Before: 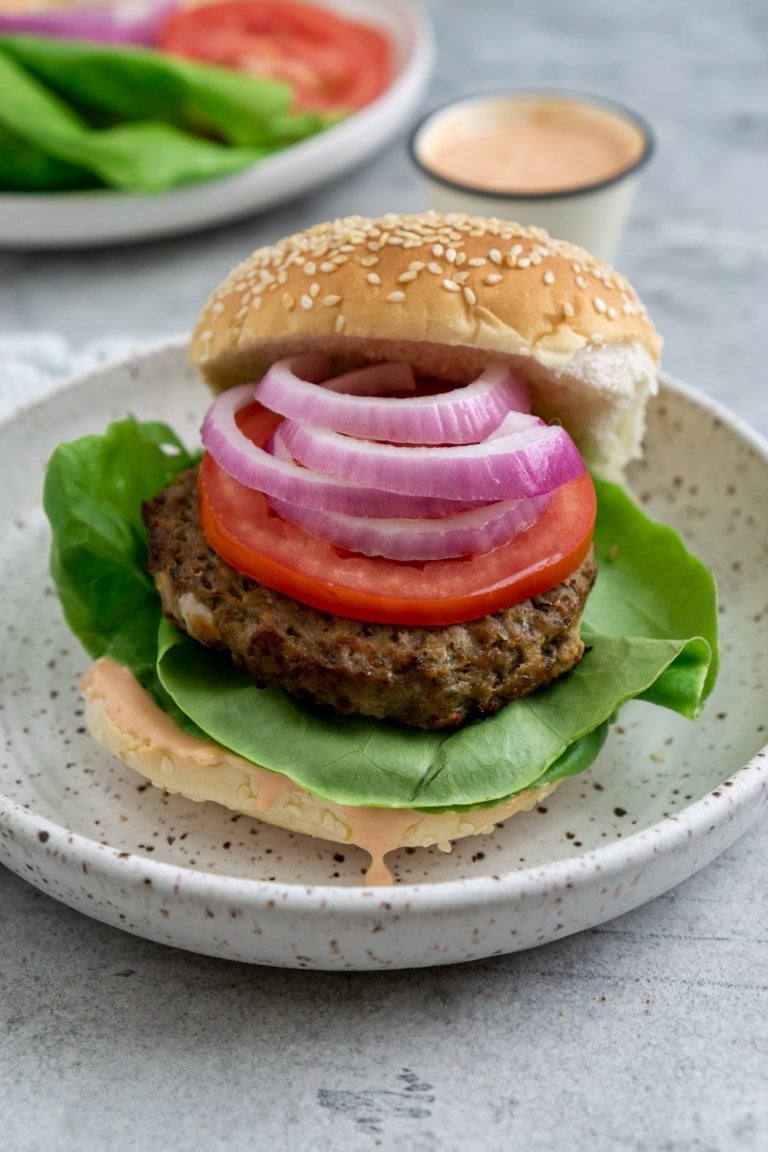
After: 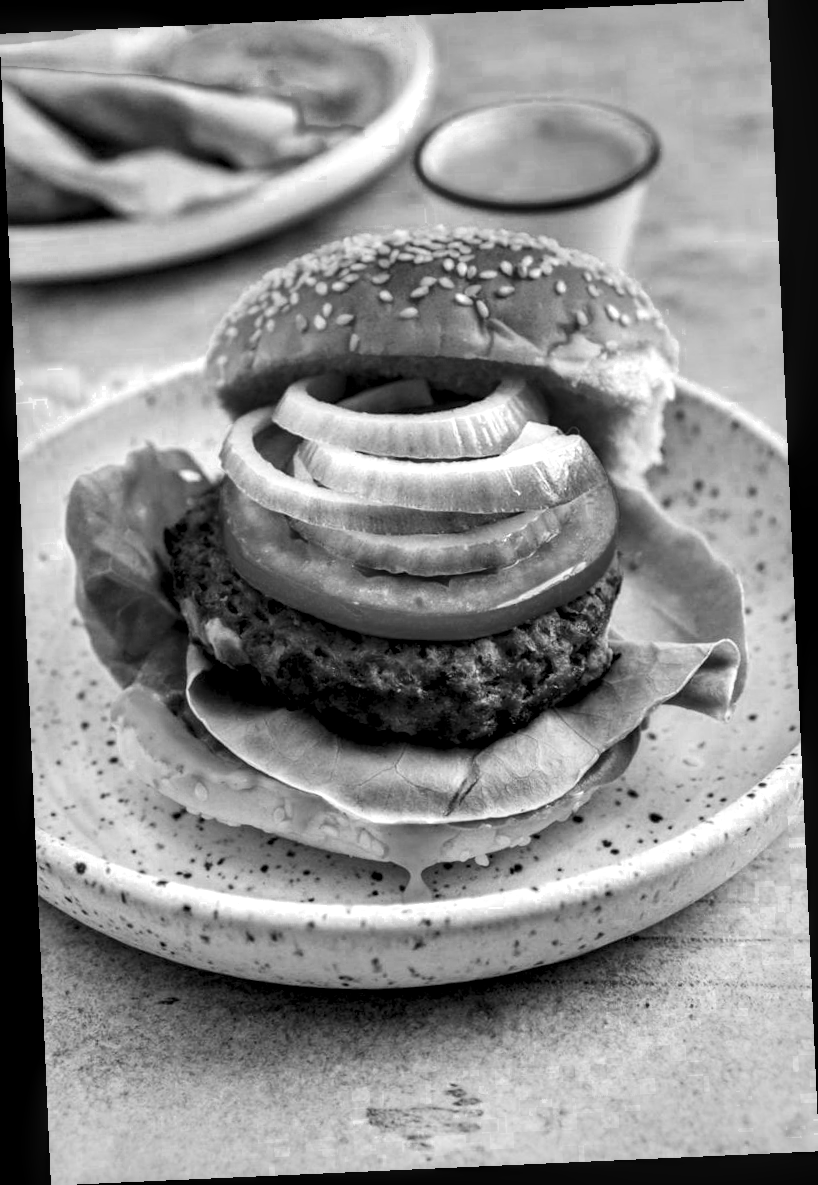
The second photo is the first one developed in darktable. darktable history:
color zones: curves: ch0 [(0.002, 0.589) (0.107, 0.484) (0.146, 0.249) (0.217, 0.352) (0.309, 0.525) (0.39, 0.404) (0.455, 0.169) (0.597, 0.055) (0.724, 0.212) (0.775, 0.691) (0.869, 0.571) (1, 0.587)]; ch1 [(0, 0) (0.143, 0) (0.286, 0) (0.429, 0) (0.571, 0) (0.714, 0) (0.857, 0)]
rotate and perspective: rotation -2.56°, automatic cropping off
exposure: compensate highlight preservation false
local contrast: highlights 60%, shadows 60%, detail 160%
shadows and highlights: radius 108.52, shadows 40.68, highlights -72.88, low approximation 0.01, soften with gaussian
contrast brightness saturation: contrast 0.2, brightness 0.15, saturation 0.14
